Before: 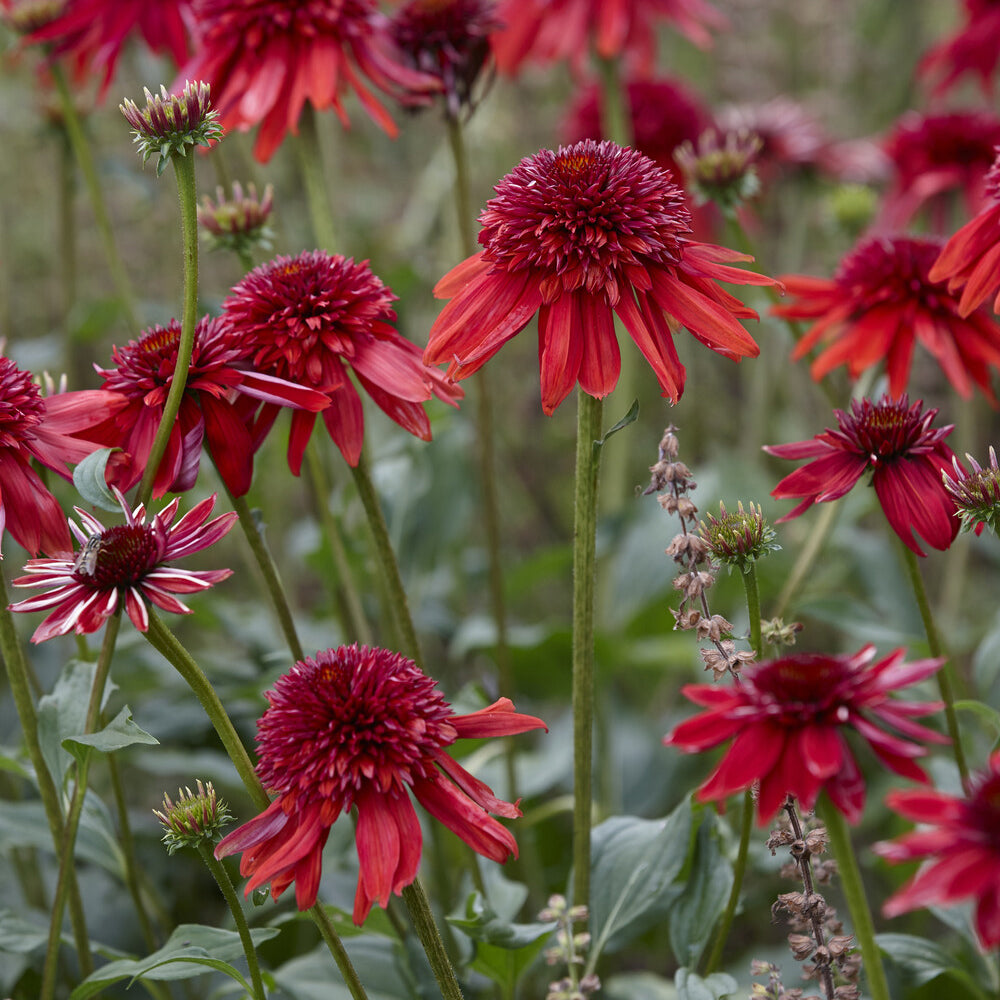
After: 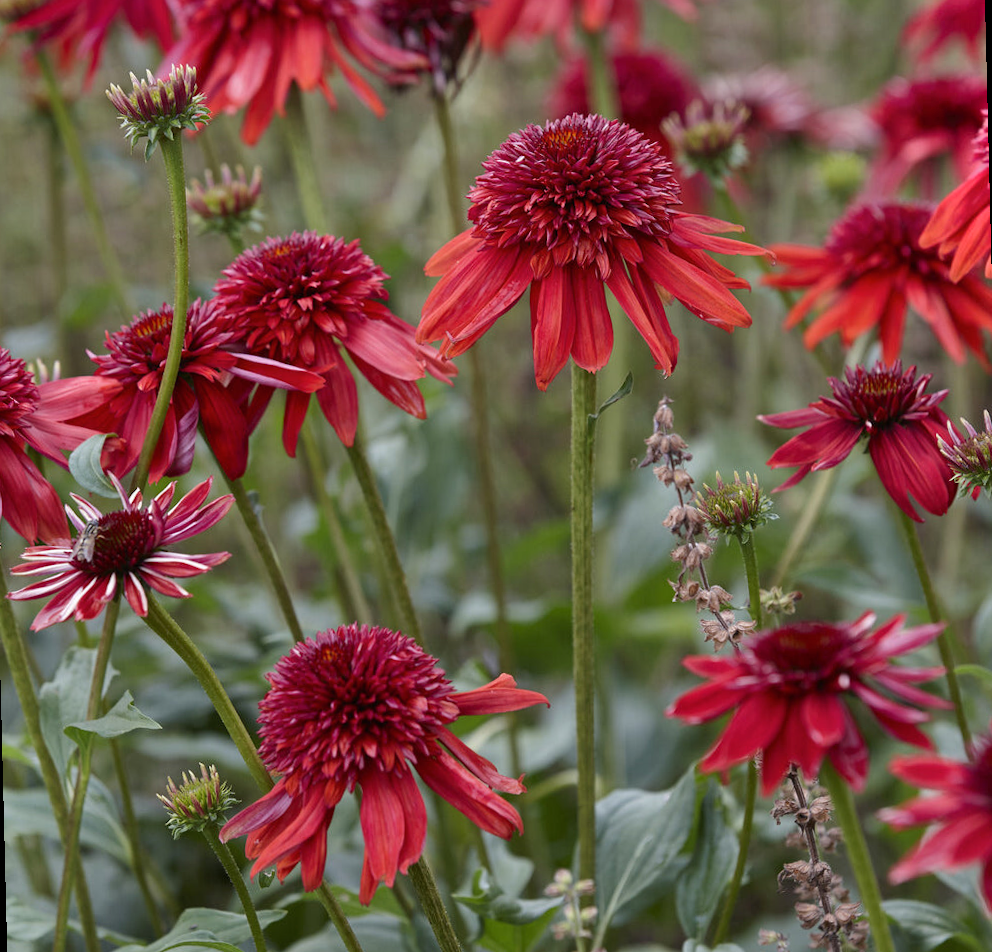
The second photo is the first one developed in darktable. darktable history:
rotate and perspective: rotation -1.42°, crop left 0.016, crop right 0.984, crop top 0.035, crop bottom 0.965
shadows and highlights: low approximation 0.01, soften with gaussian
tone equalizer: on, module defaults
